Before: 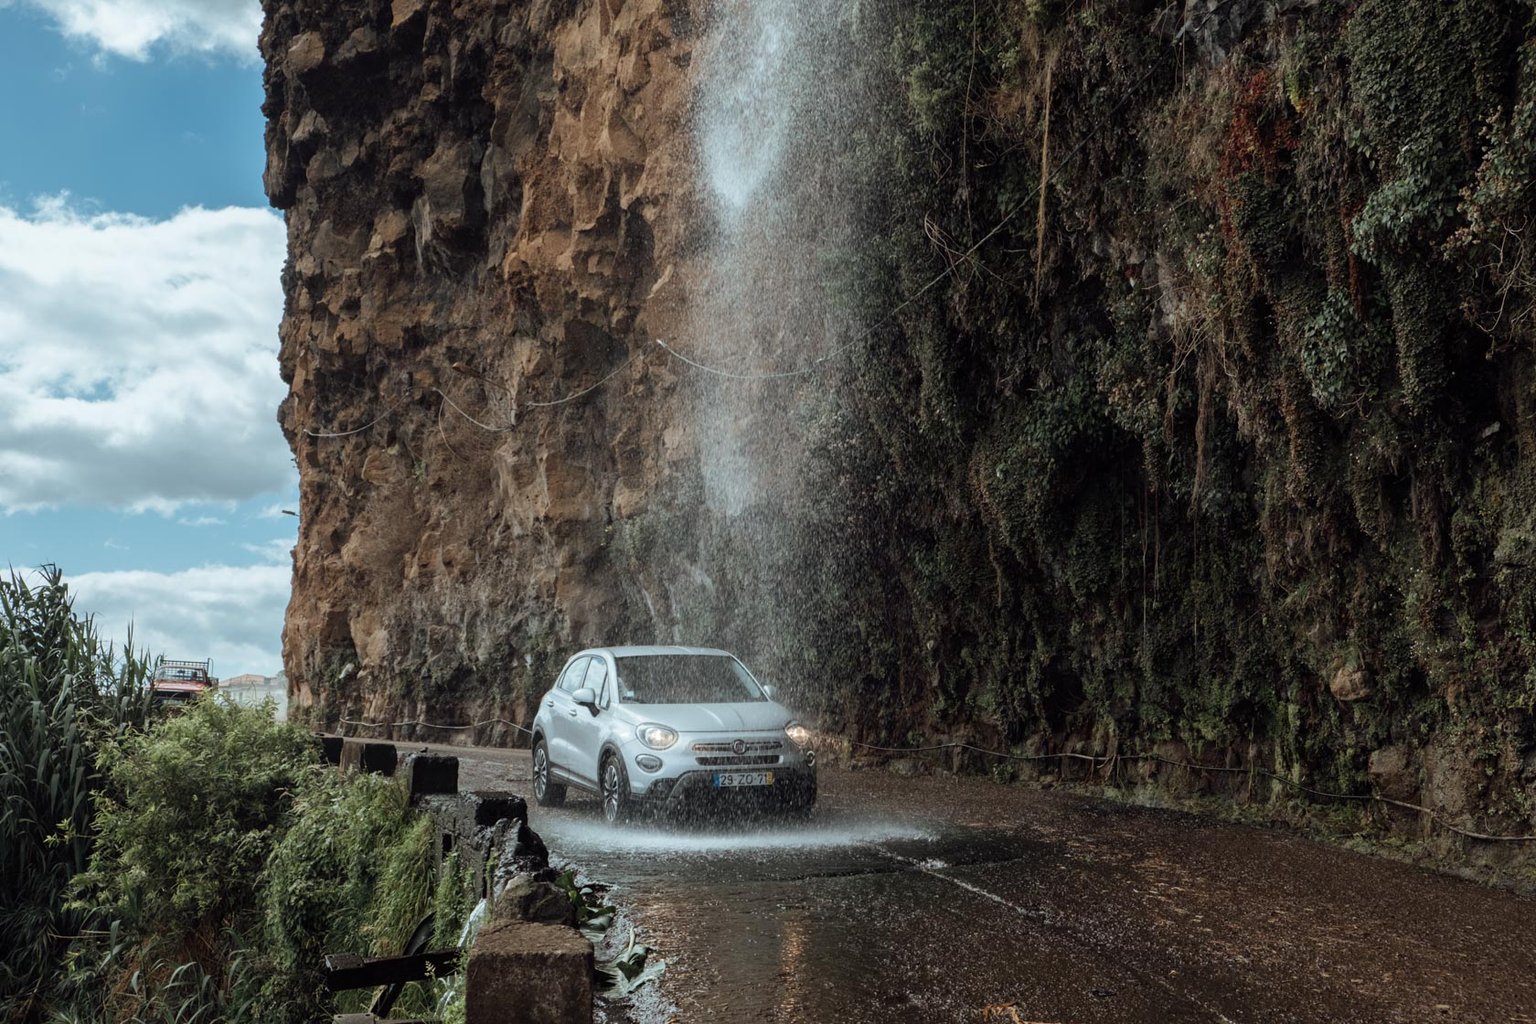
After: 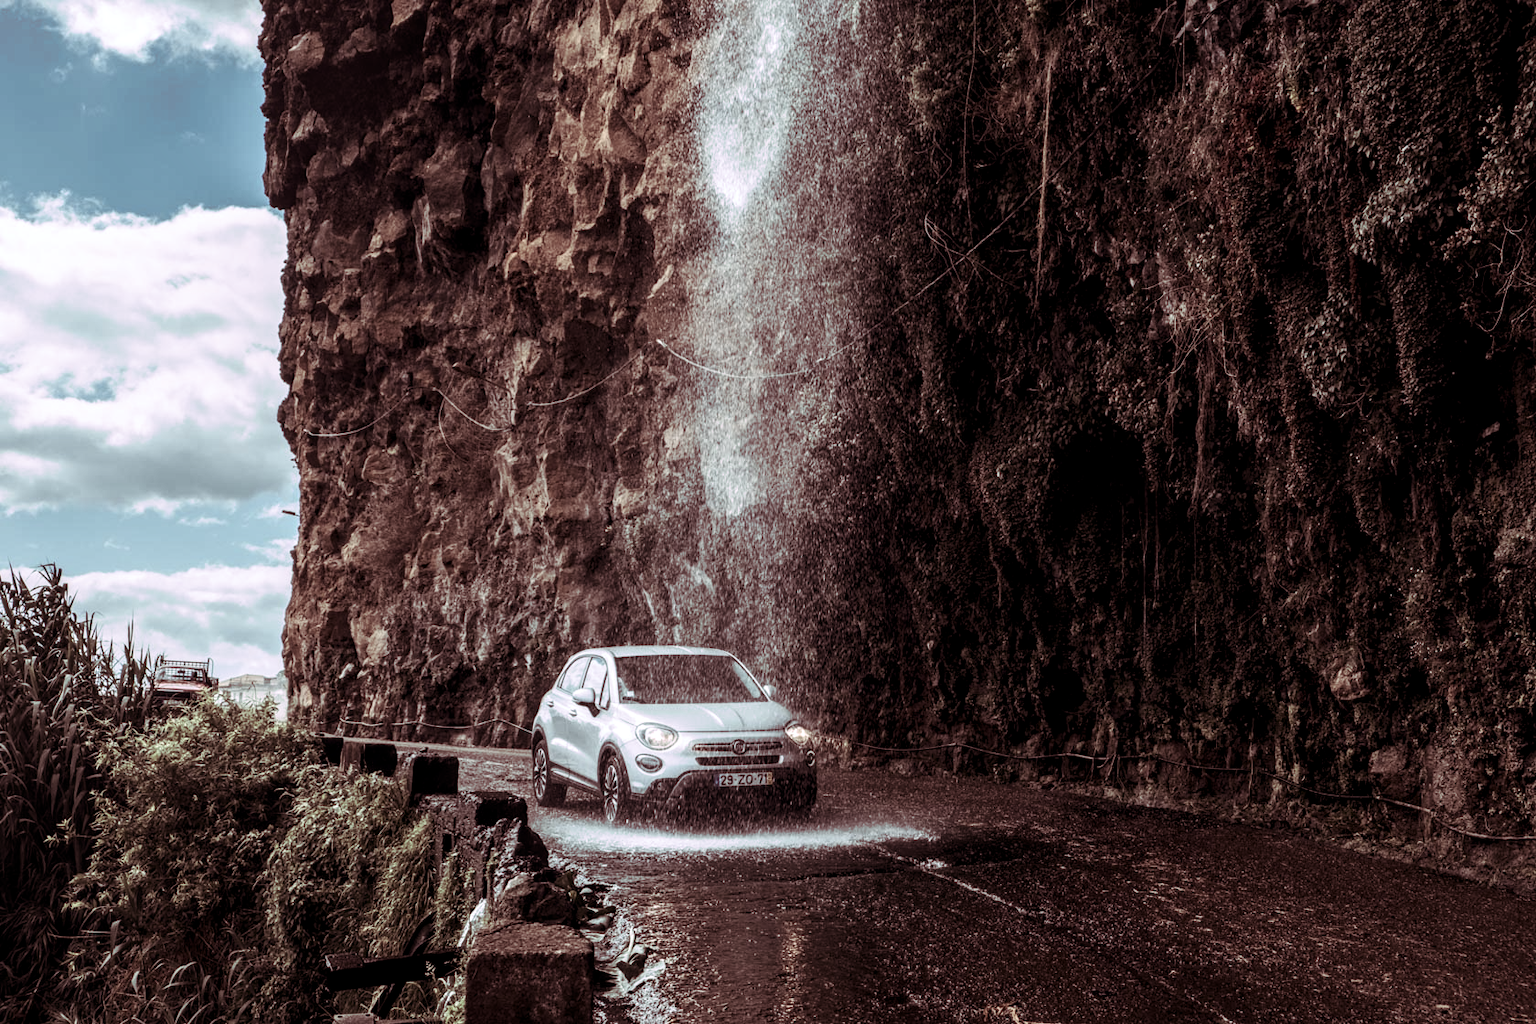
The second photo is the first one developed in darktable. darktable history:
local contrast: highlights 61%, detail 143%, midtone range 0.428
contrast brightness saturation: contrast 0.25, saturation -0.31
split-toning: highlights › hue 298.8°, highlights › saturation 0.73, compress 41.76%
